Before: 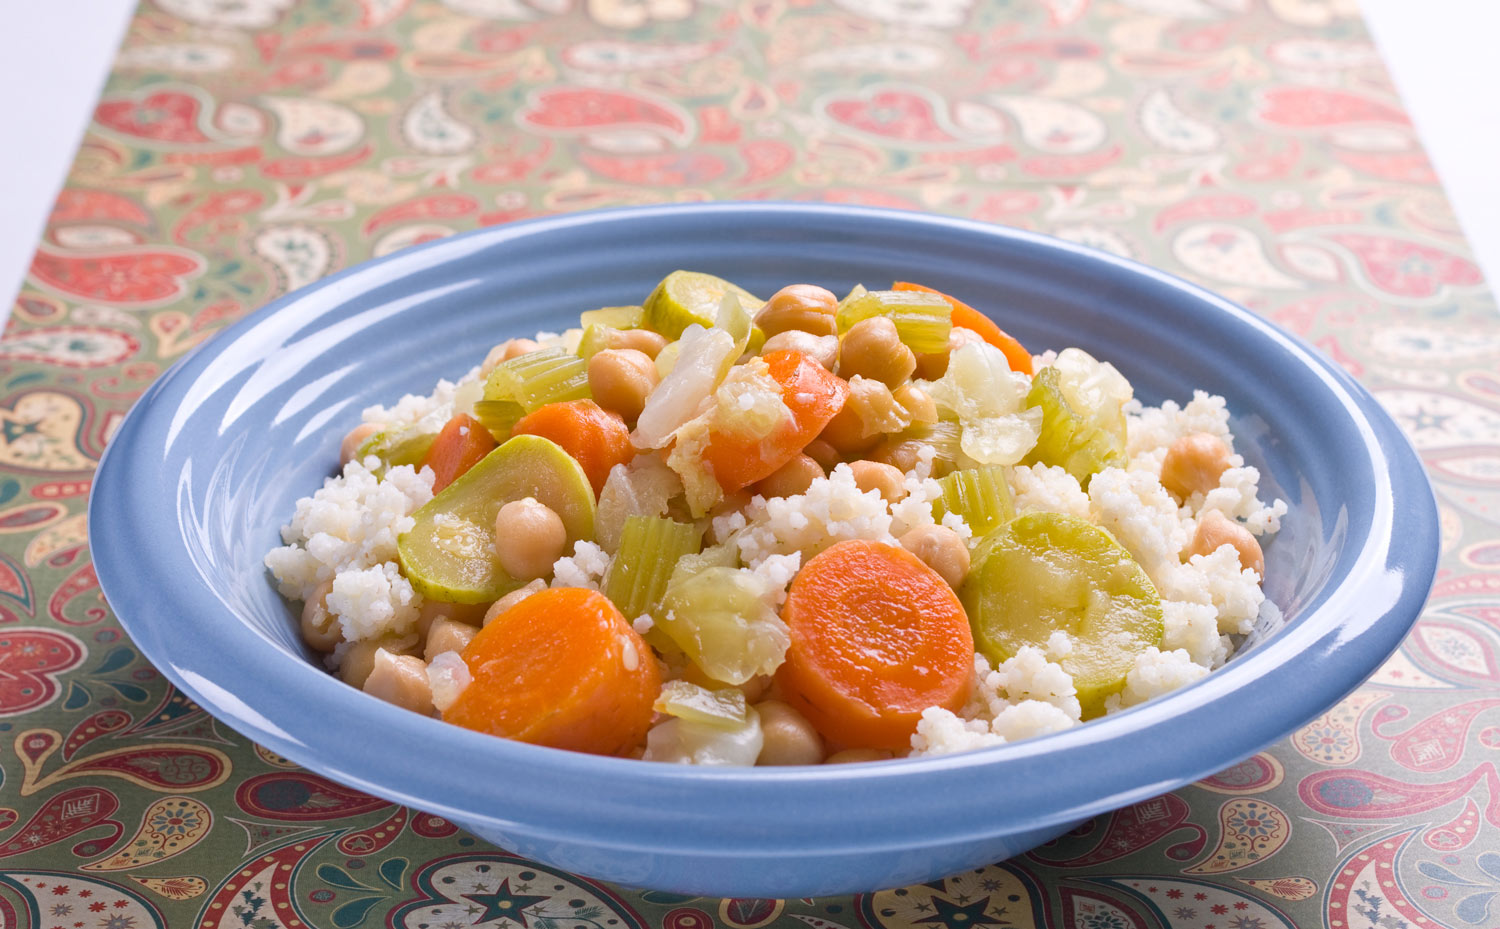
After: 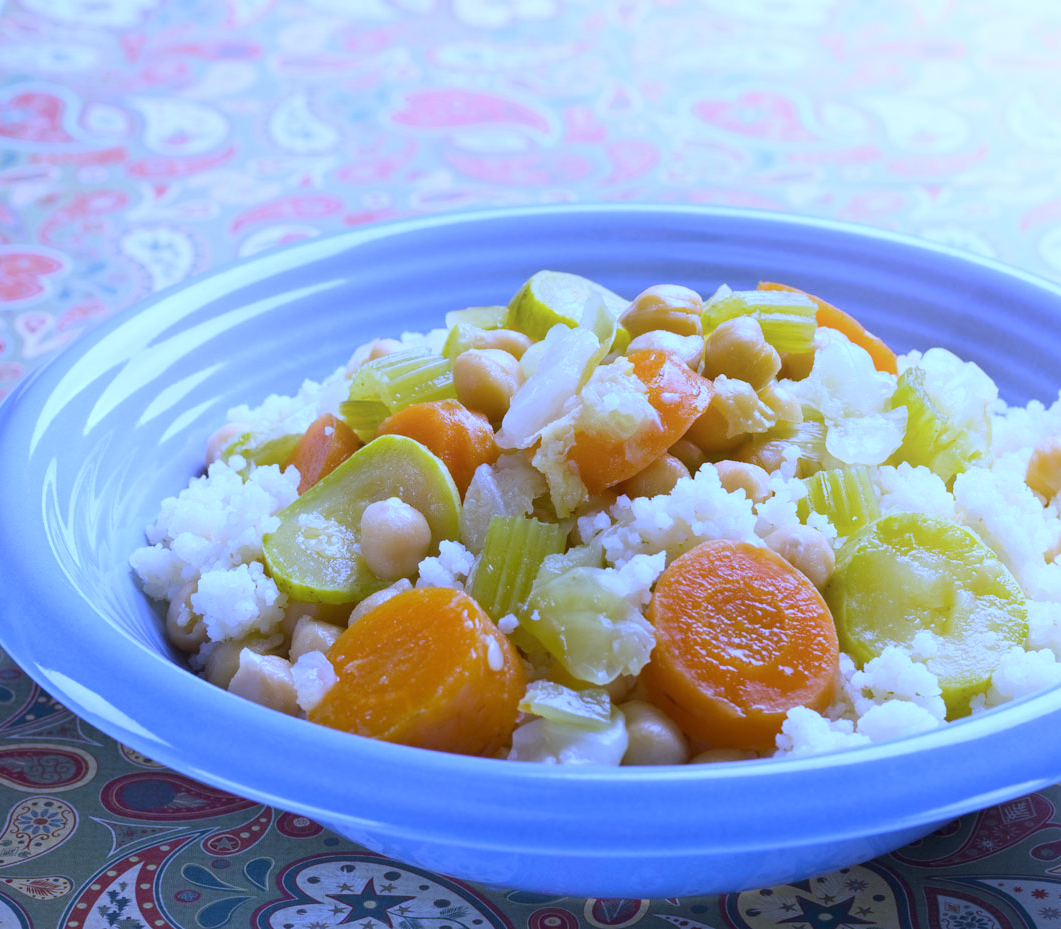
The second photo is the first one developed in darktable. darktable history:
shadows and highlights: shadows -40.15, highlights 62.88, soften with gaussian
crop and rotate: left 9.061%, right 20.142%
white balance: red 0.766, blue 1.537
